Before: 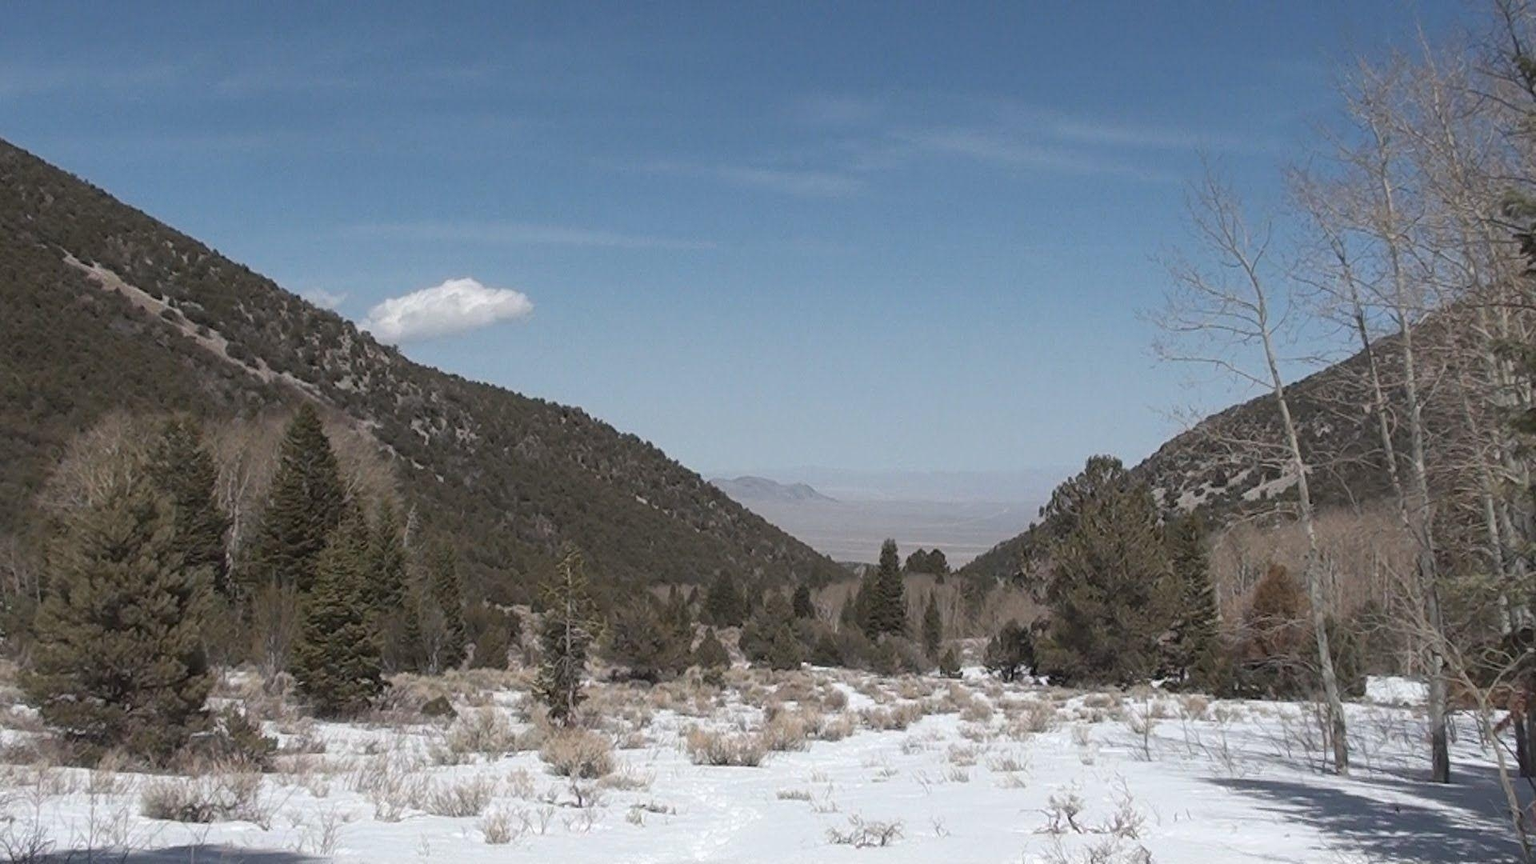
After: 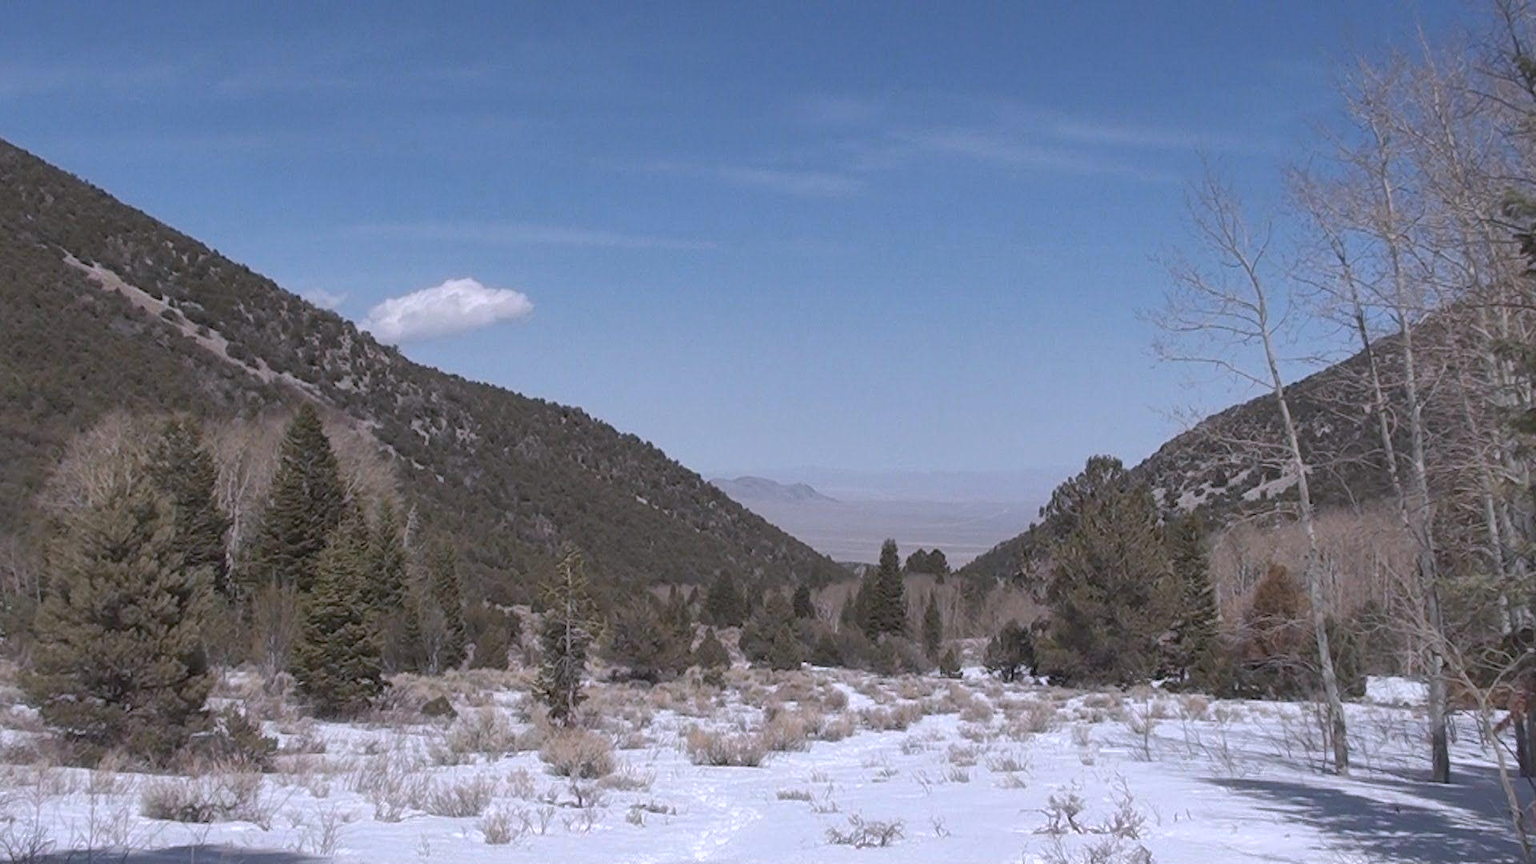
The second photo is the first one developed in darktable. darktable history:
white balance: red 1.004, blue 1.096
shadows and highlights: on, module defaults
exposure: exposure -0.01 EV, compensate highlight preservation false
